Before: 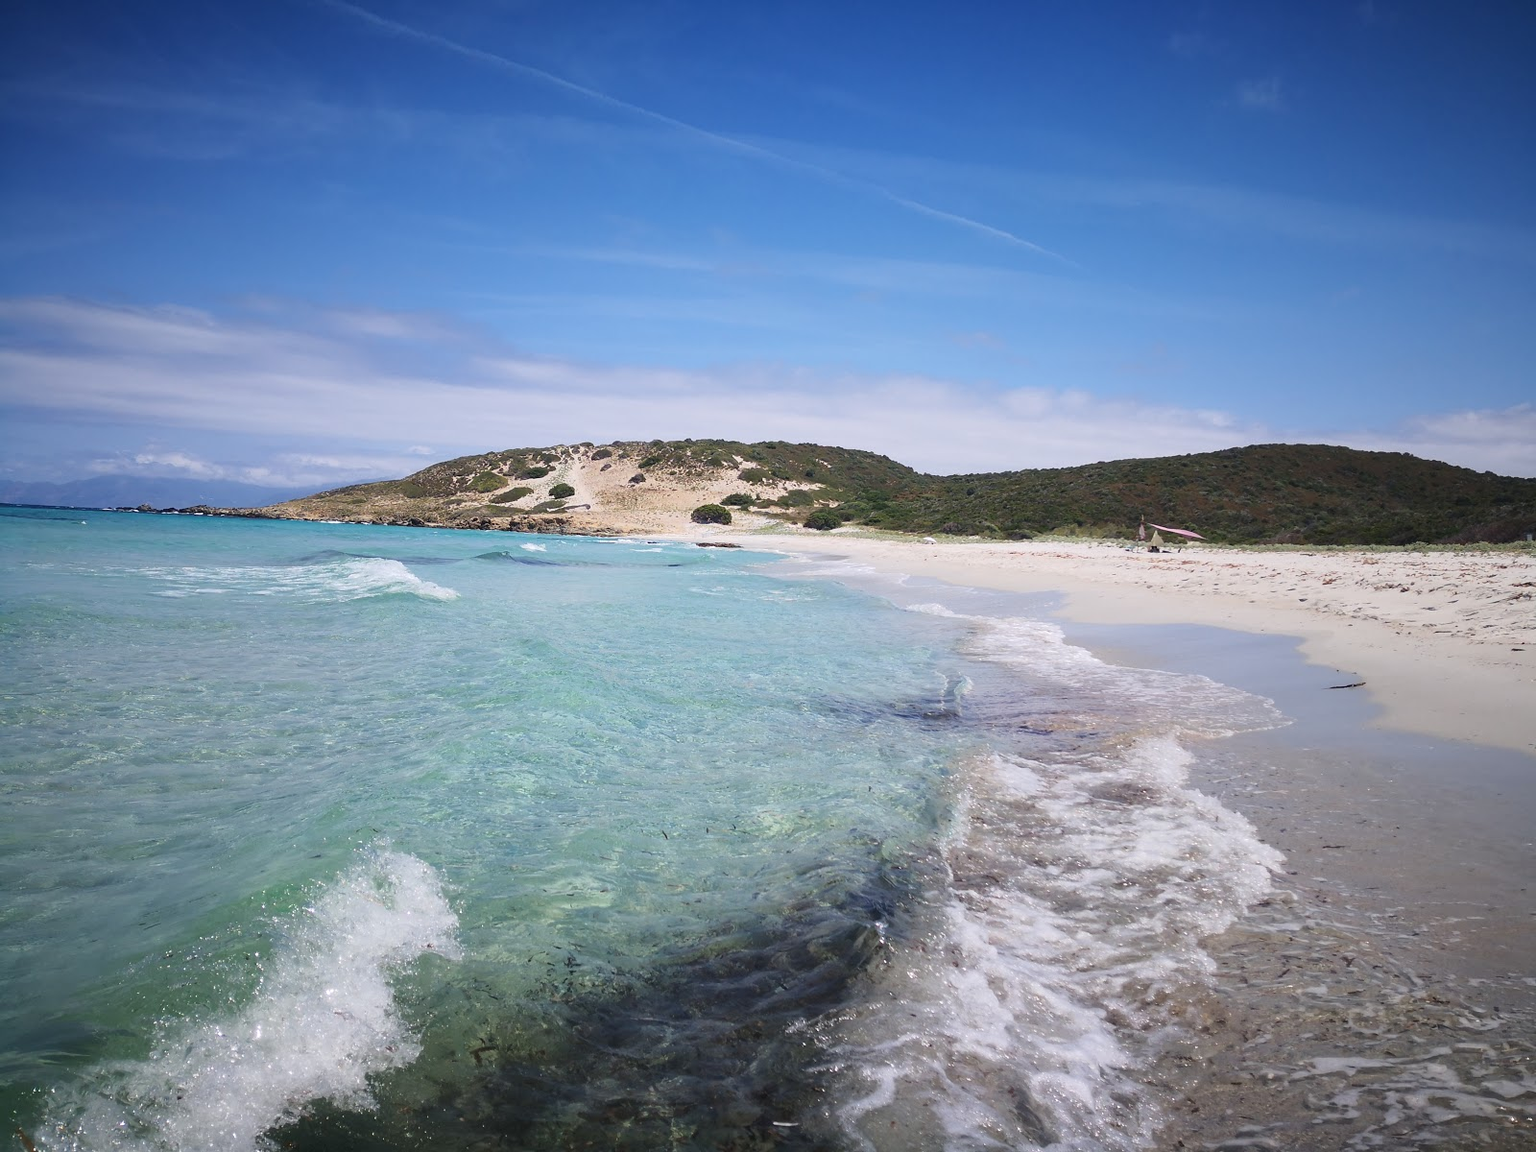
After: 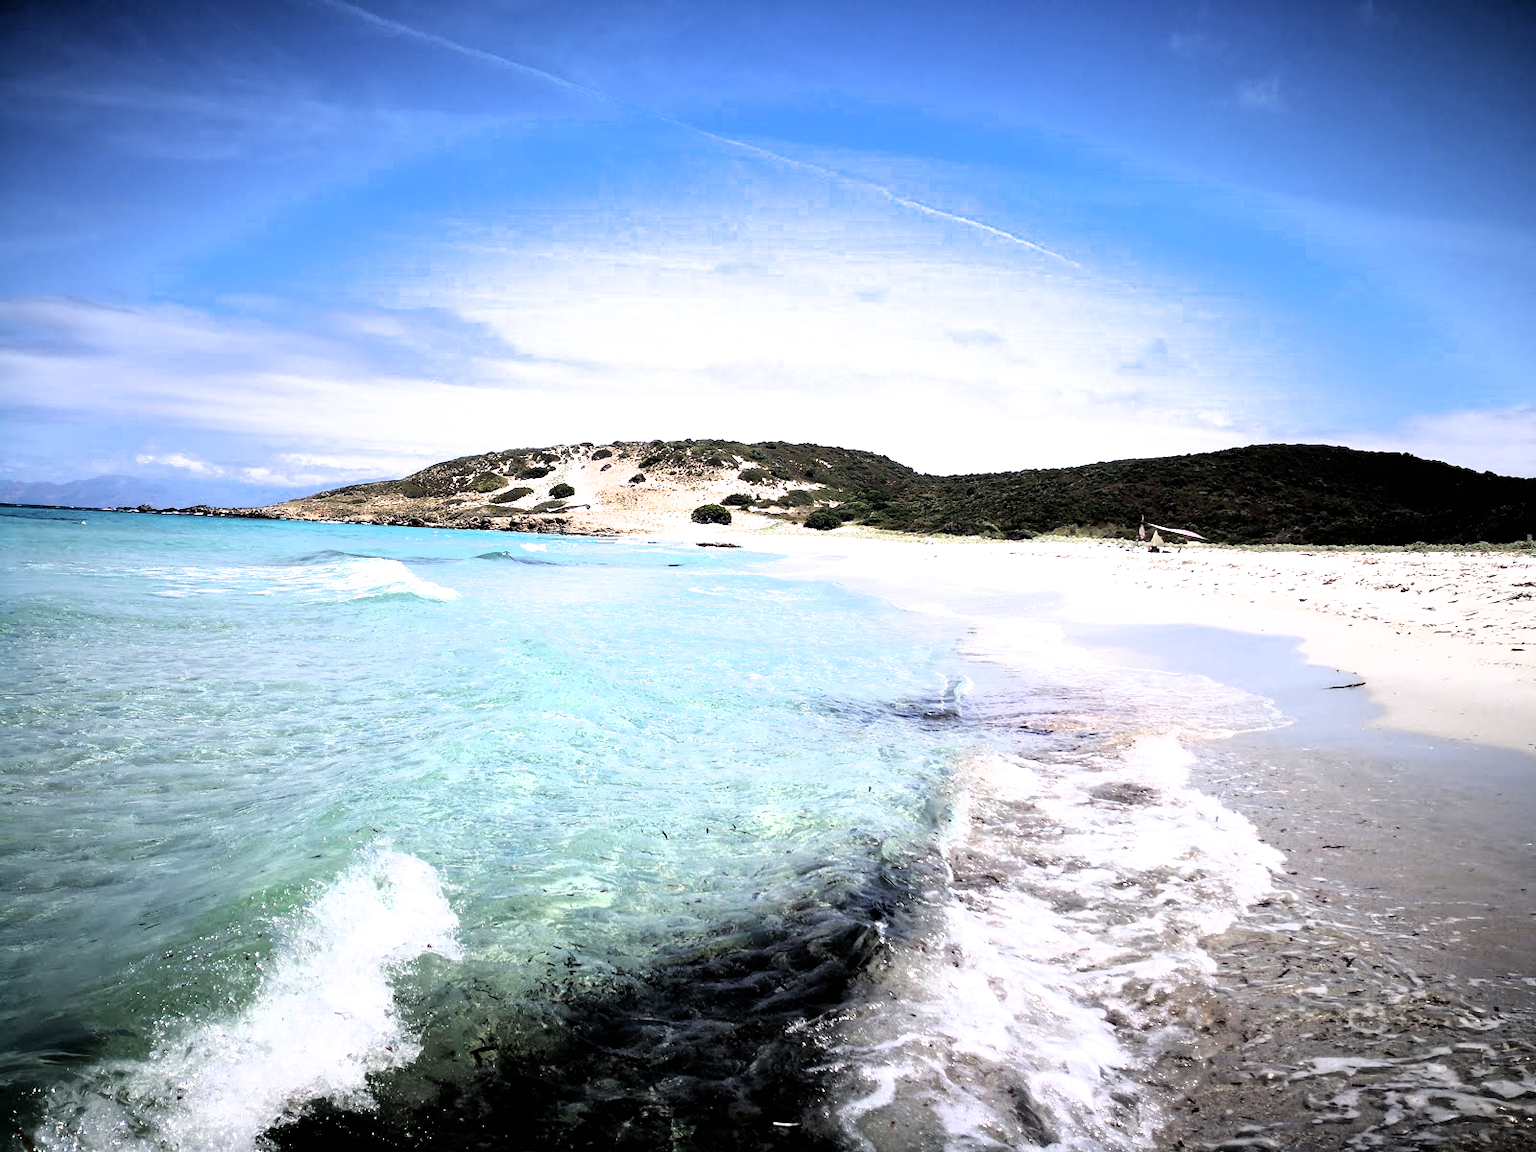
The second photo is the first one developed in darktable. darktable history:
exposure: black level correction 0.009, exposure 0.119 EV, compensate highlight preservation false
filmic rgb: black relative exposure -8.2 EV, white relative exposure 2.2 EV, threshold 3 EV, hardness 7.11, latitude 85.74%, contrast 1.696, highlights saturation mix -4%, shadows ↔ highlights balance -2.69%, color science v5 (2021), contrast in shadows safe, contrast in highlights safe, enable highlight reconstruction true
rgb levels: levels [[0.01, 0.419, 0.839], [0, 0.5, 1], [0, 0.5, 1]]
